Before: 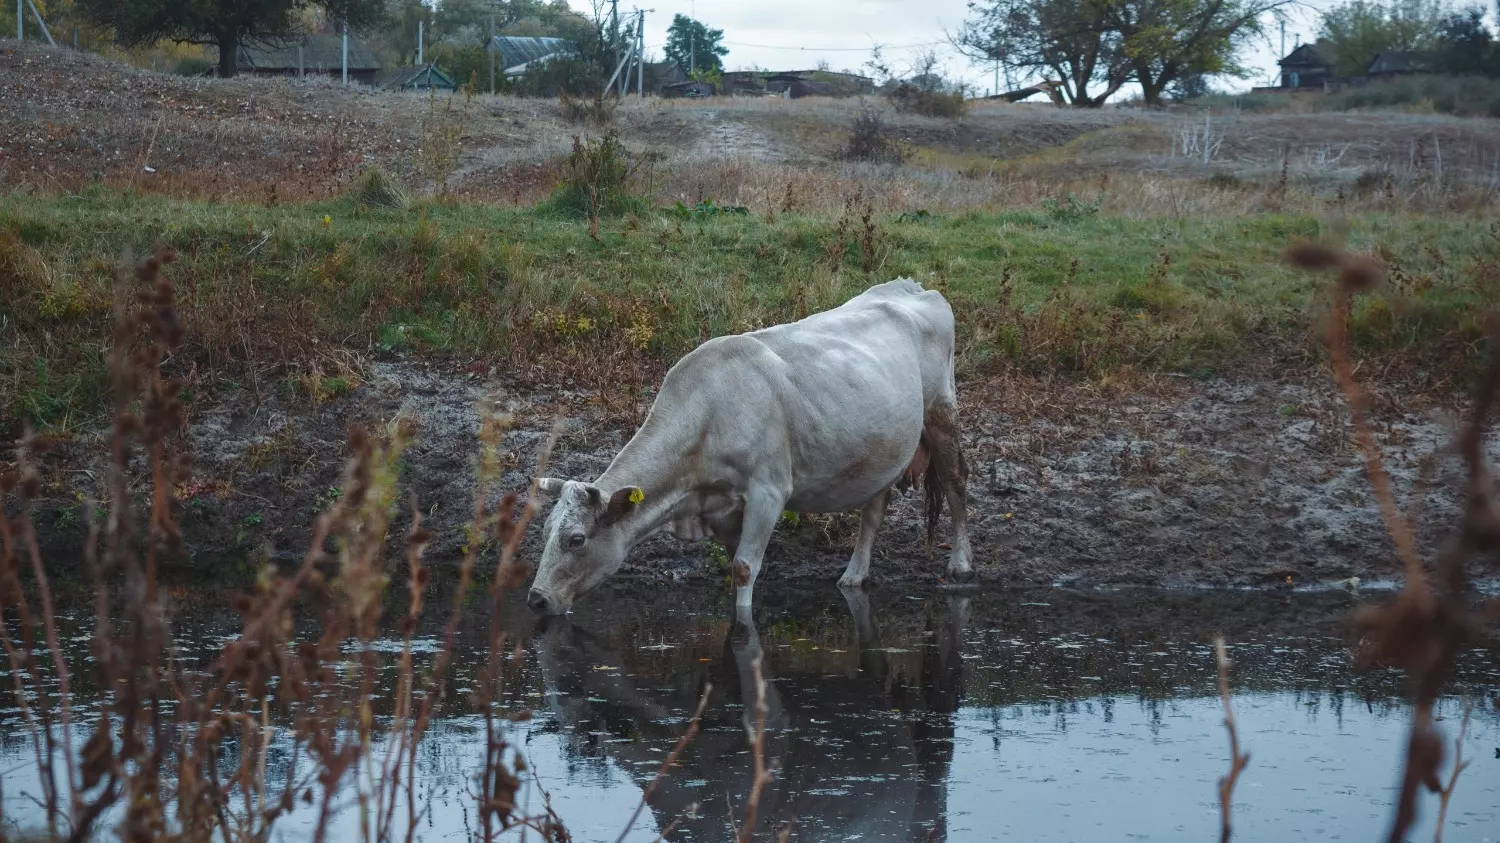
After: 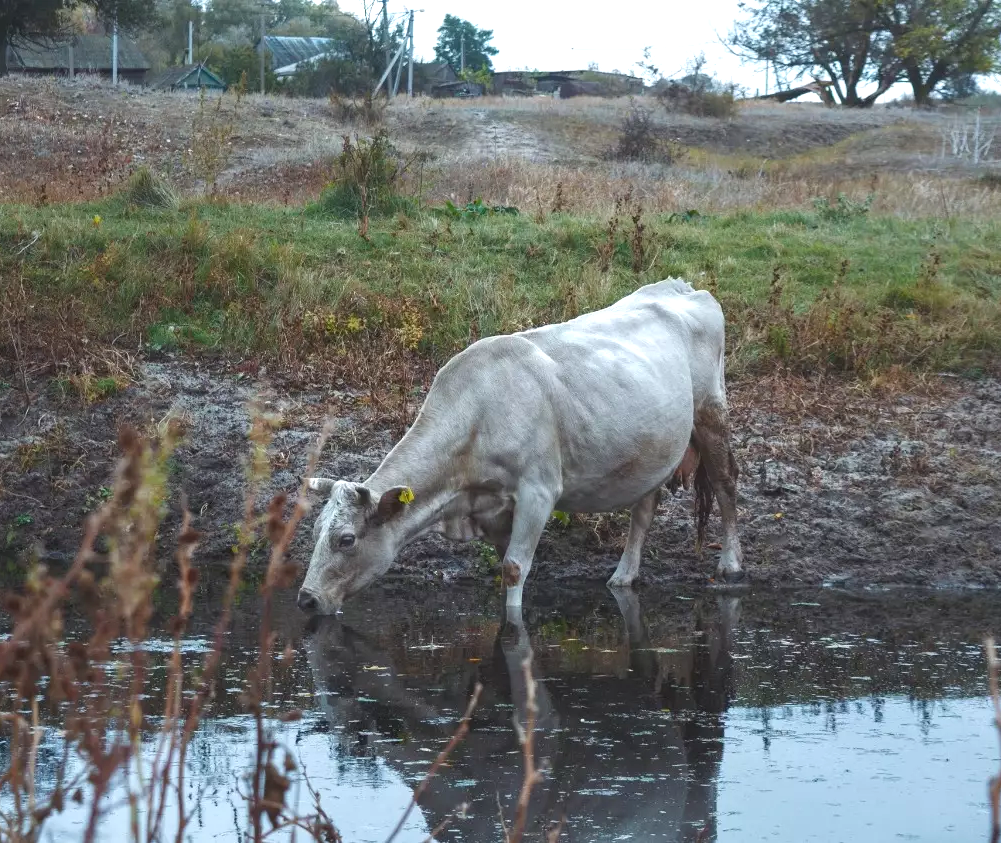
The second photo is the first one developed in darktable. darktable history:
crop: left 15.374%, right 17.875%
exposure: exposure 0.642 EV, compensate highlight preservation false
